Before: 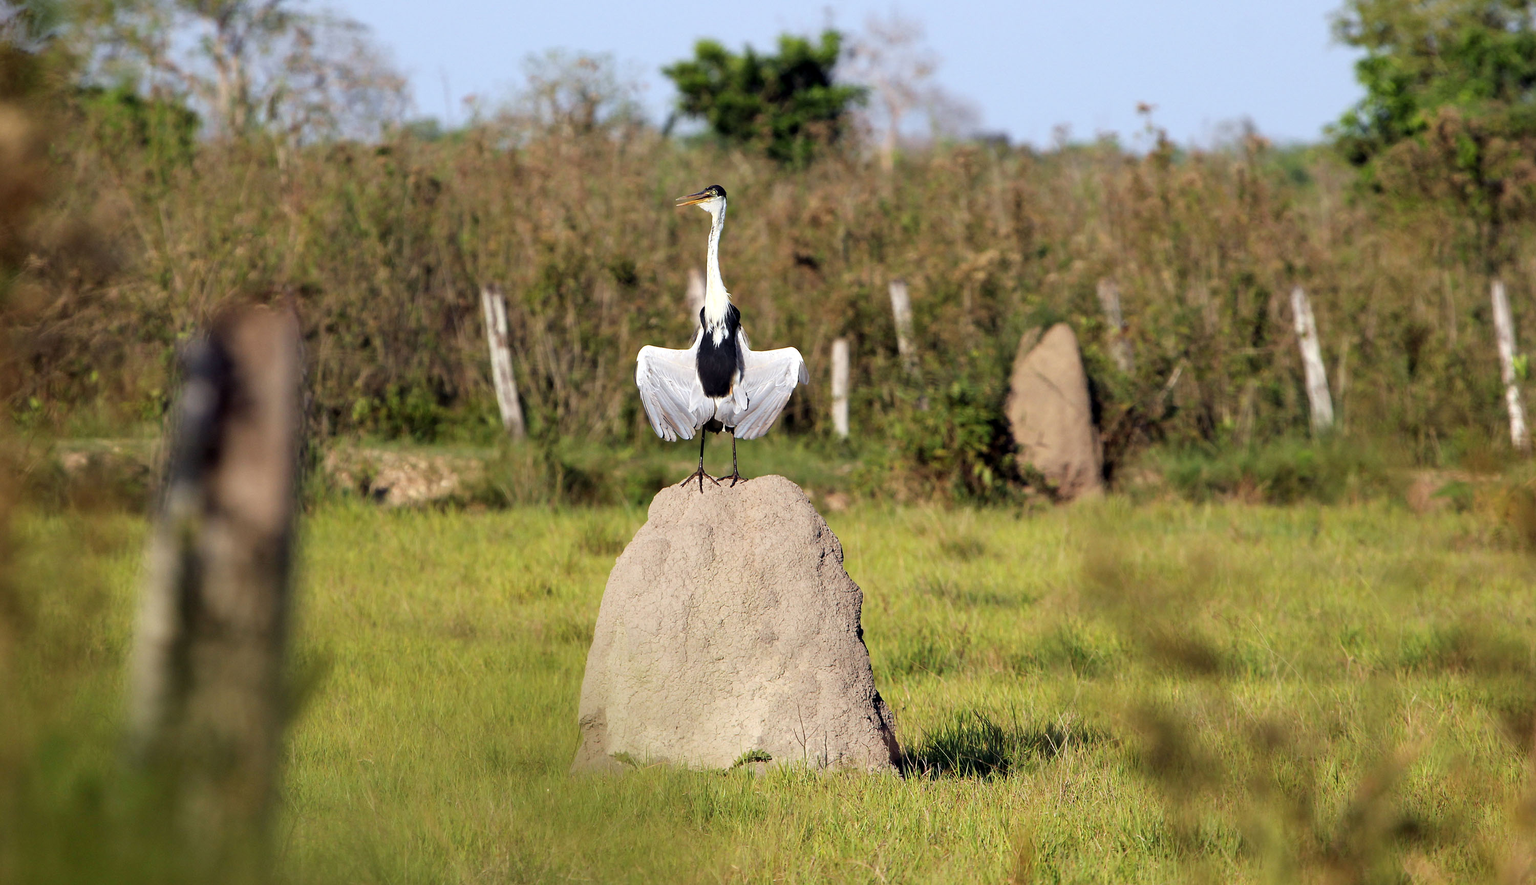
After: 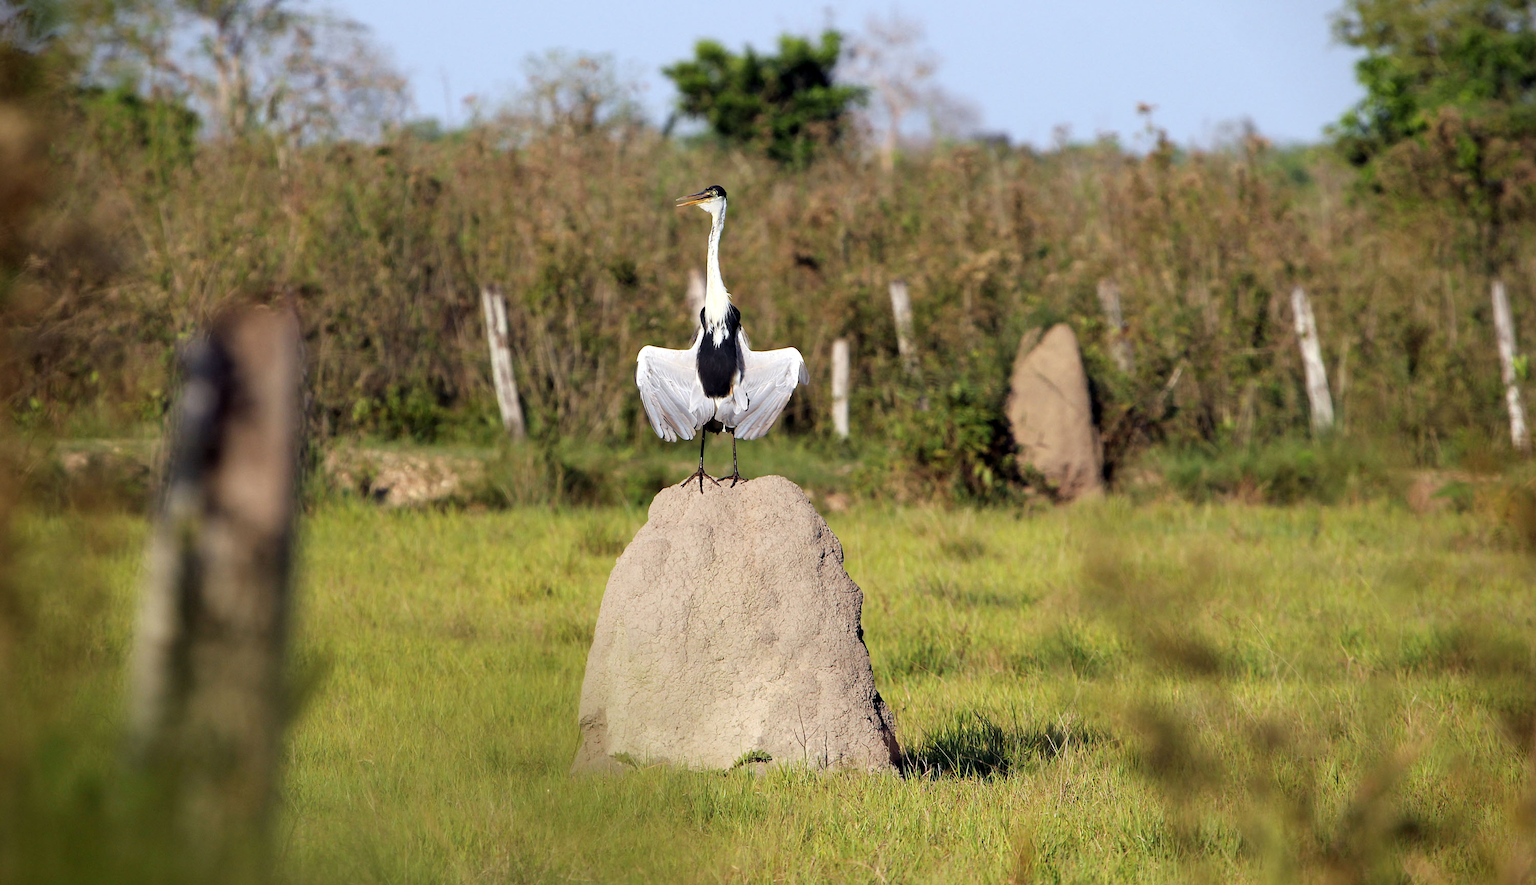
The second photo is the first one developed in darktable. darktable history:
vignetting: saturation 0.048, unbound false
